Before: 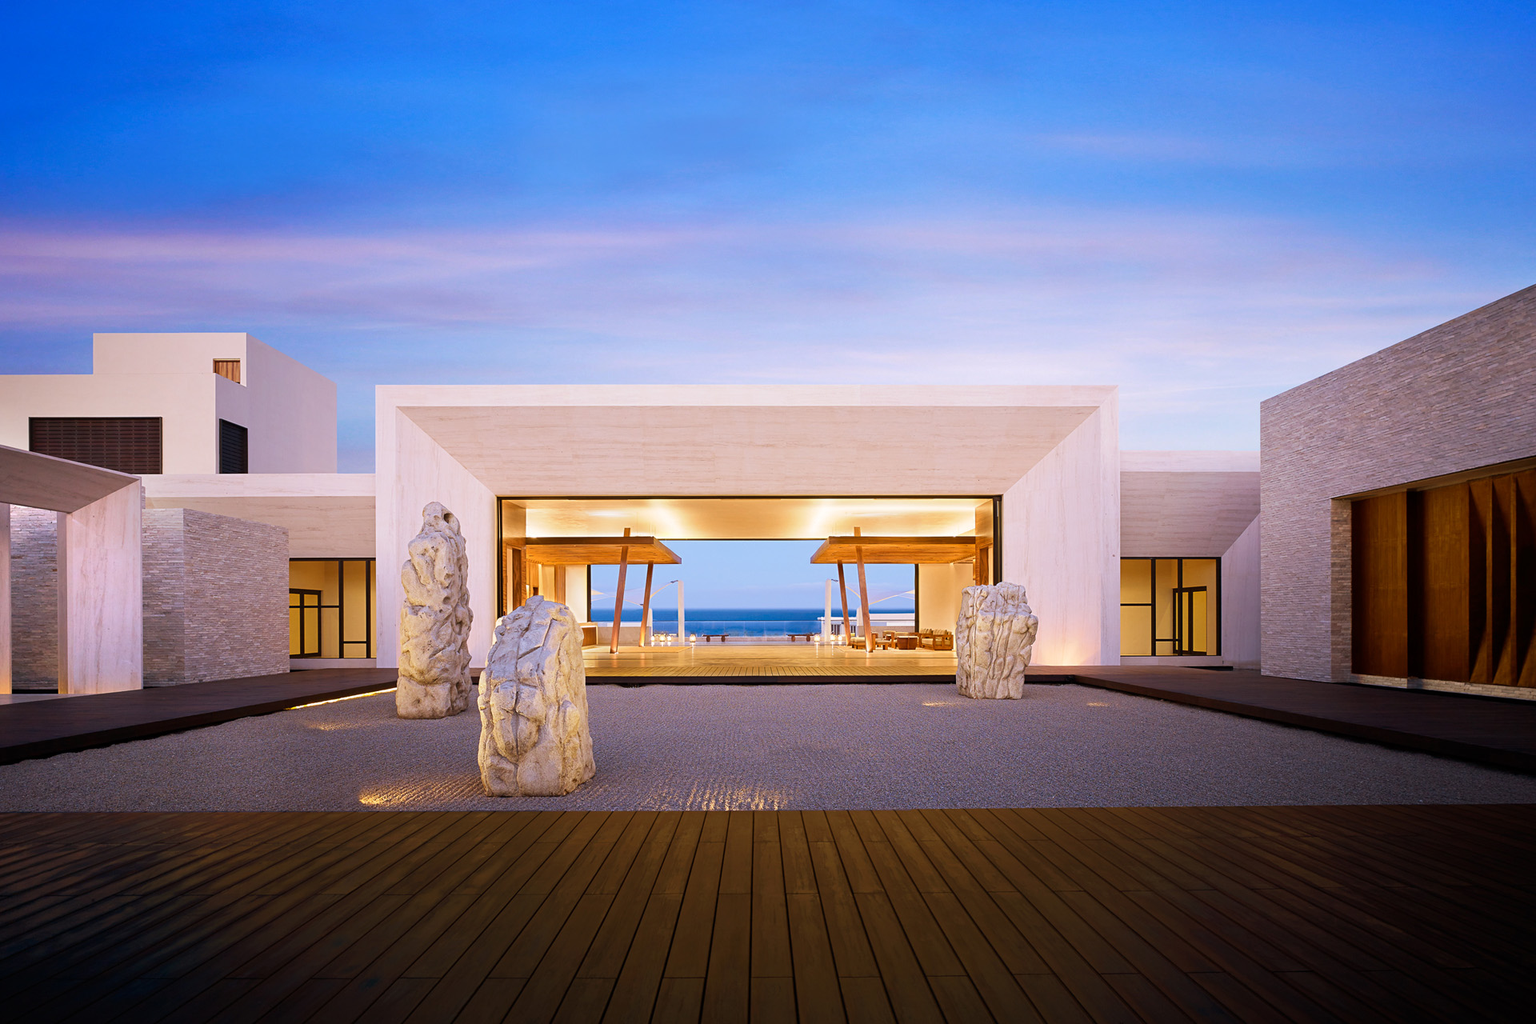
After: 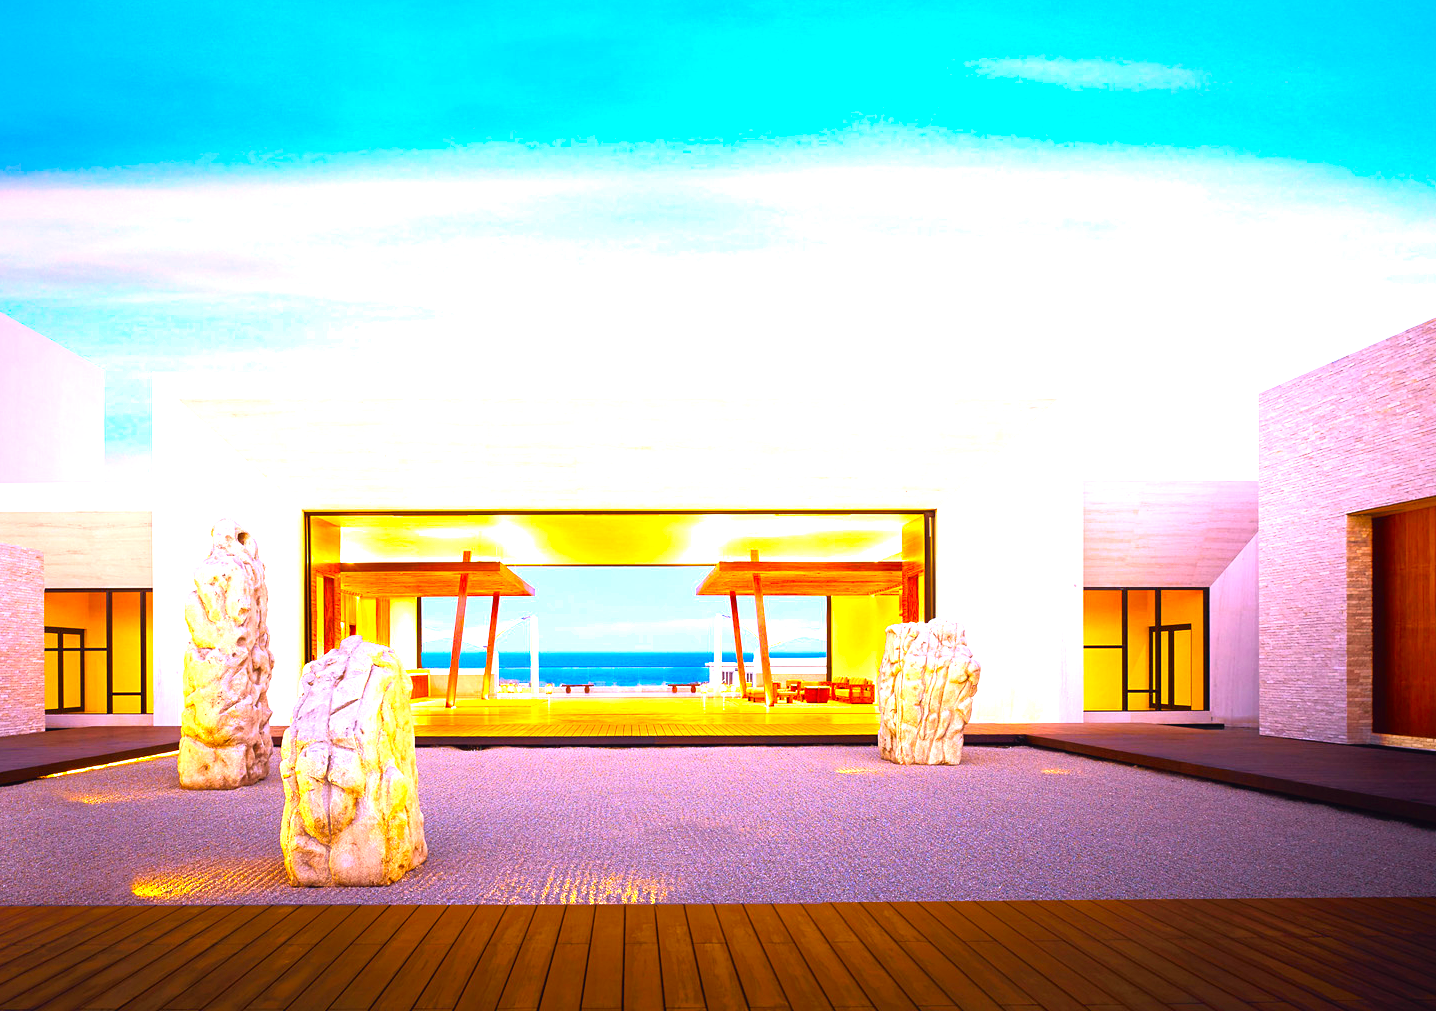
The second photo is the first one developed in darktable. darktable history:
crop: left 16.561%, top 8.526%, right 8.61%, bottom 12.475%
color correction: highlights b* 0.052, saturation 1.84
color zones: curves: ch0 [(0.25, 0.5) (0.463, 0.627) (0.484, 0.637) (0.75, 0.5)]
tone curve: curves: ch0 [(0, 0) (0.15, 0.17) (0.452, 0.437) (0.611, 0.588) (0.751, 0.749) (1, 1)]; ch1 [(0, 0) (0.325, 0.327) (0.413, 0.442) (0.475, 0.467) (0.512, 0.522) (0.541, 0.55) (0.617, 0.612) (0.695, 0.697) (1, 1)]; ch2 [(0, 0) (0.386, 0.397) (0.452, 0.459) (0.505, 0.498) (0.536, 0.546) (0.574, 0.571) (0.633, 0.653) (1, 1)], color space Lab, independent channels, preserve colors none
tone equalizer: -8 EV -0.781 EV, -7 EV -0.703 EV, -6 EV -0.612 EV, -5 EV -0.393 EV, -3 EV 0.373 EV, -2 EV 0.6 EV, -1 EV 0.685 EV, +0 EV 0.739 EV, mask exposure compensation -0.486 EV
exposure: black level correction -0.002, exposure 0.715 EV, compensate highlight preservation false
